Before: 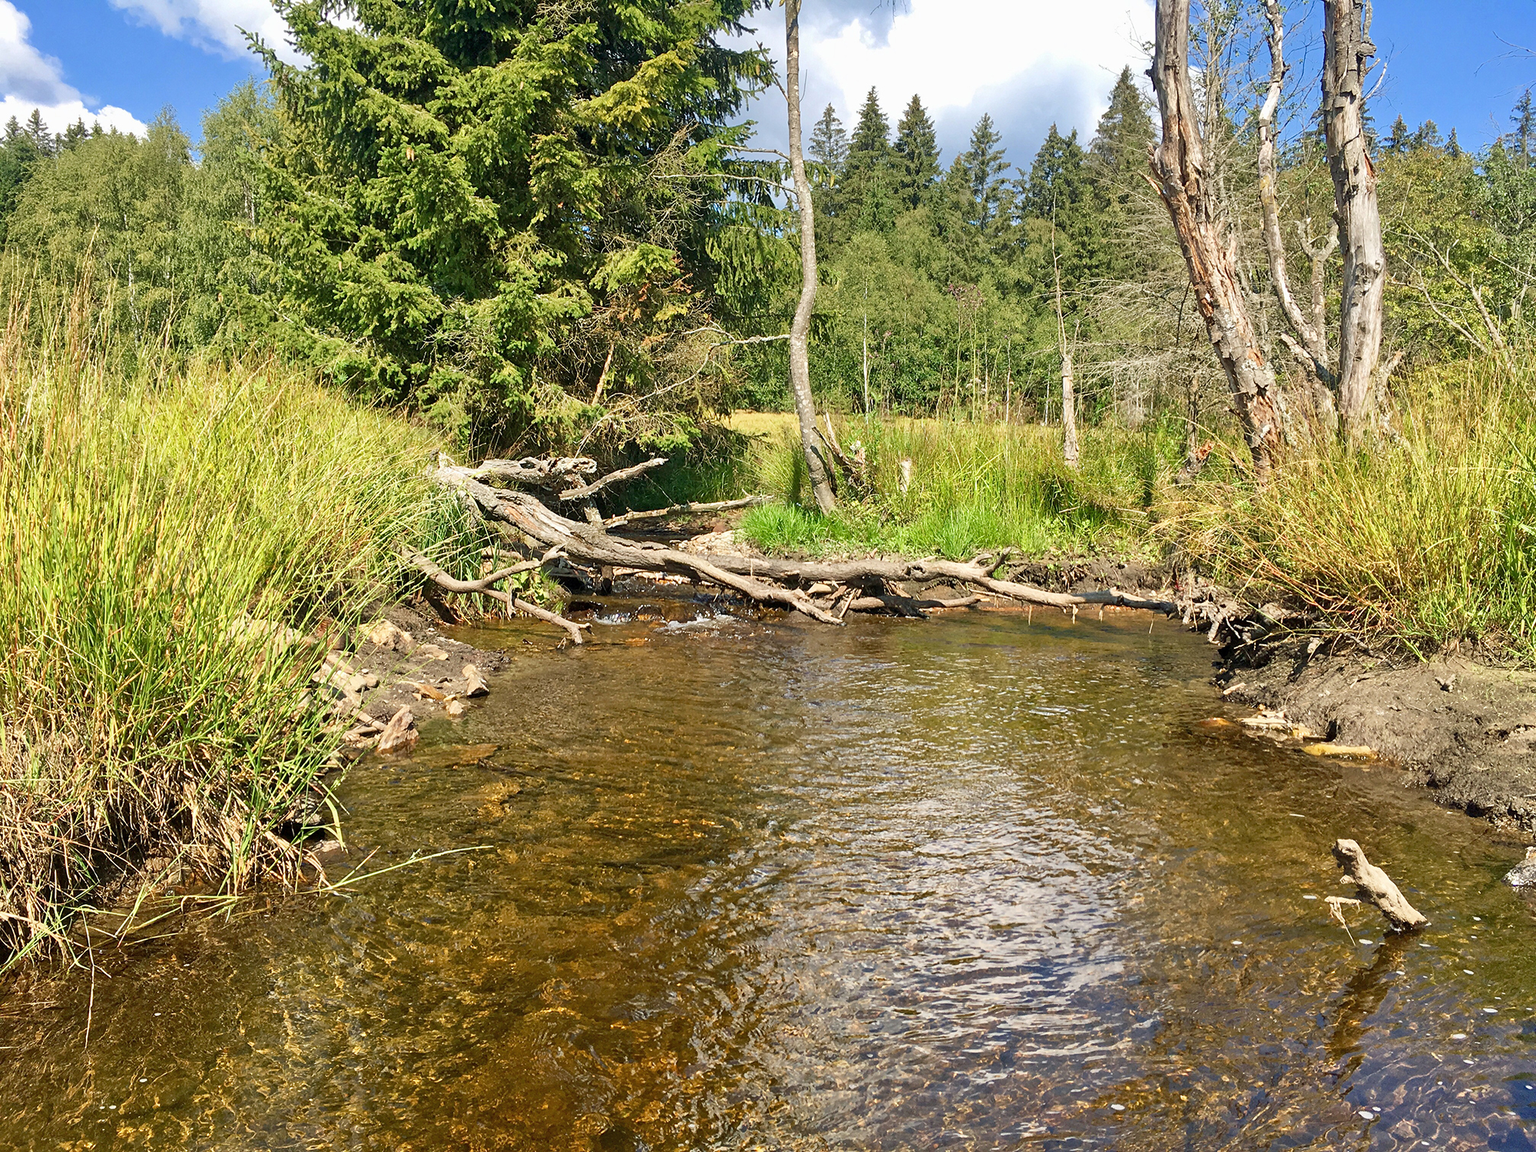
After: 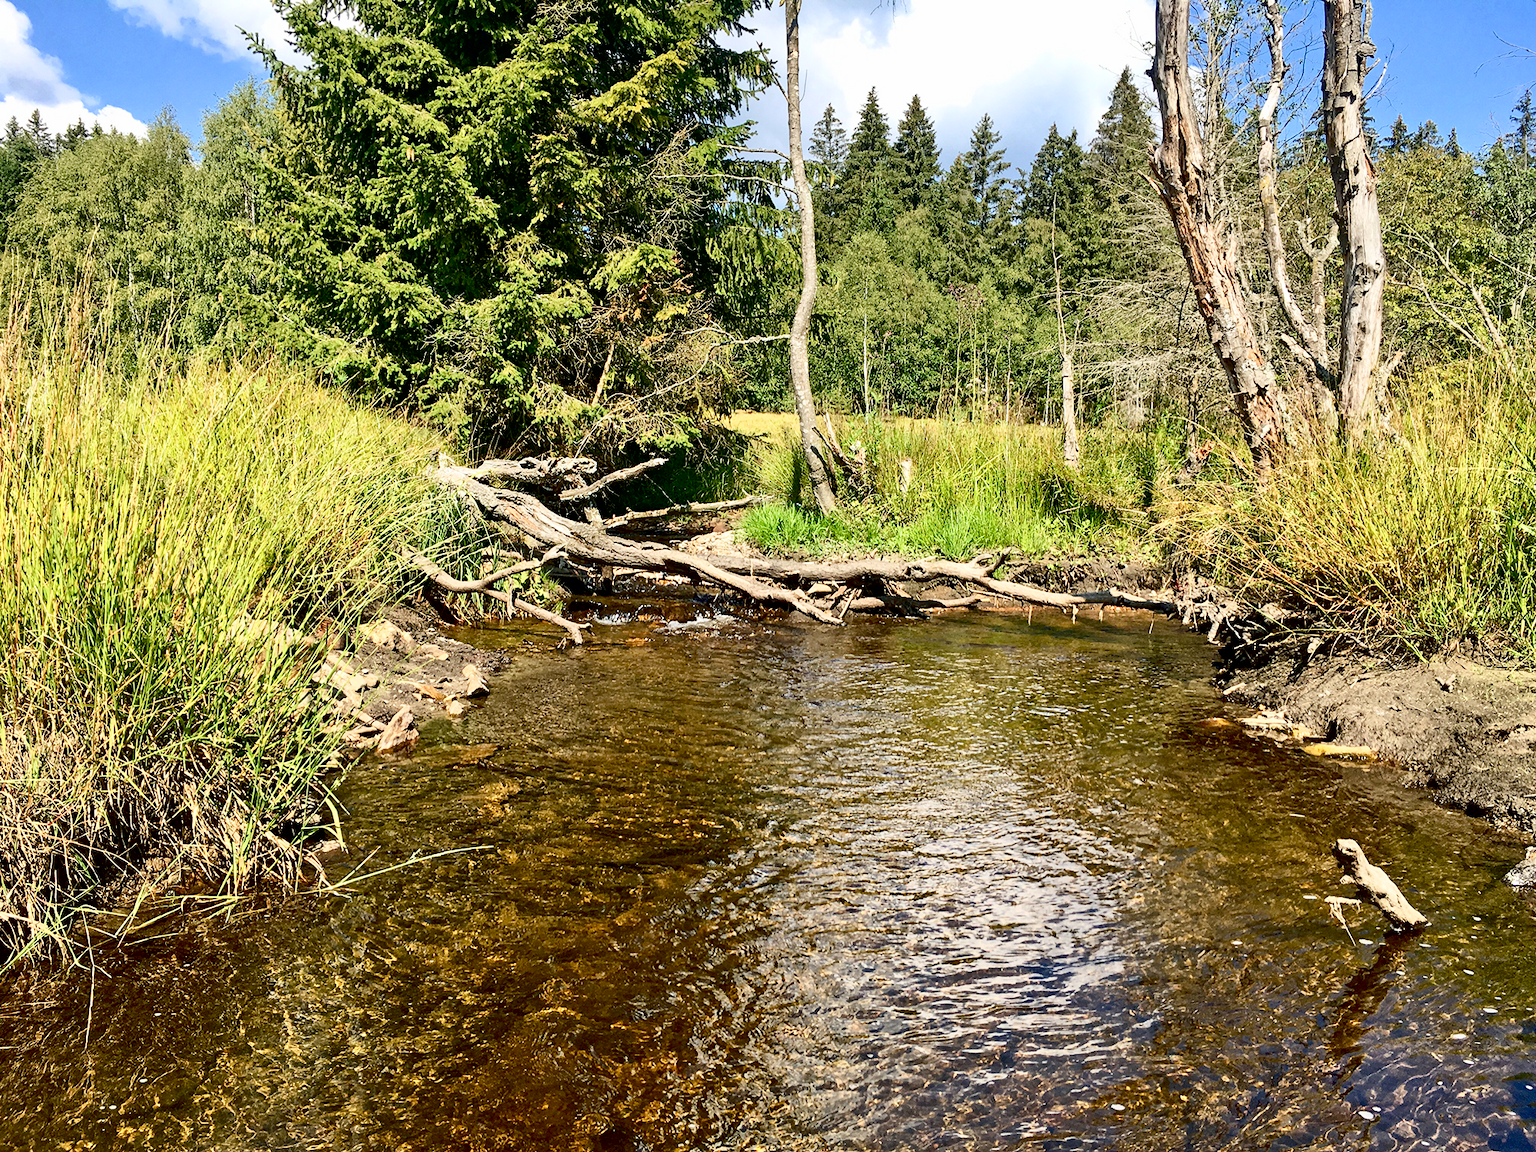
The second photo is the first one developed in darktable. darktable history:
contrast brightness saturation: contrast 0.274
exposure: black level correction 0.018, exposure -0.006 EV, compensate exposure bias true, compensate highlight preservation false
